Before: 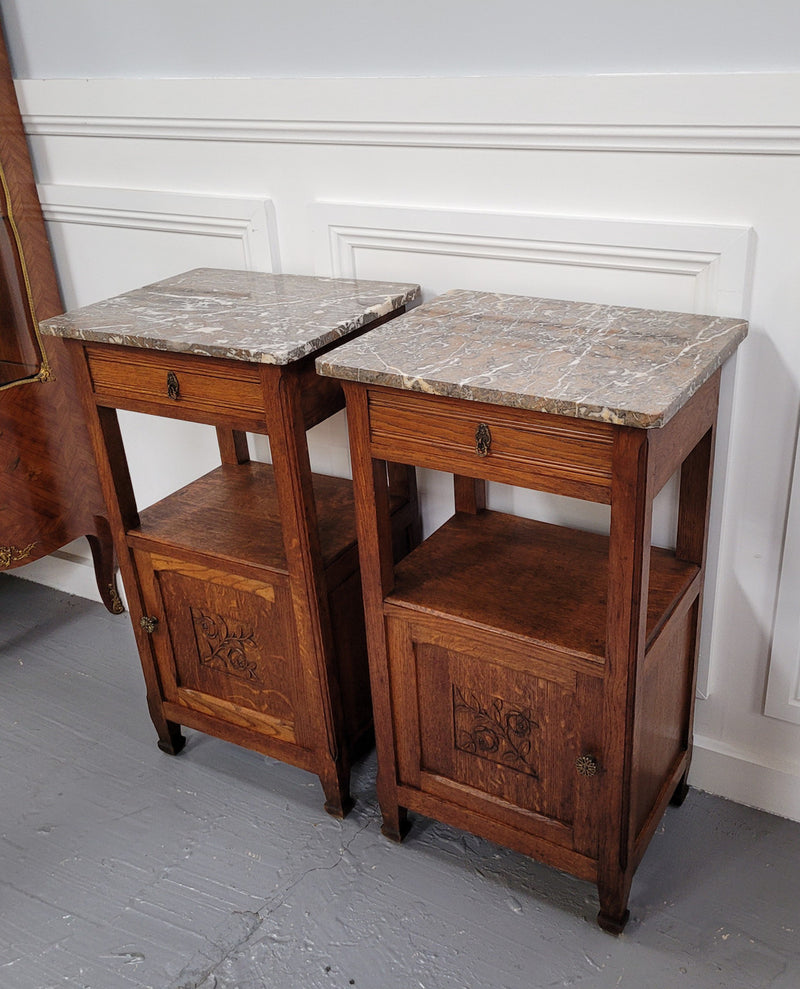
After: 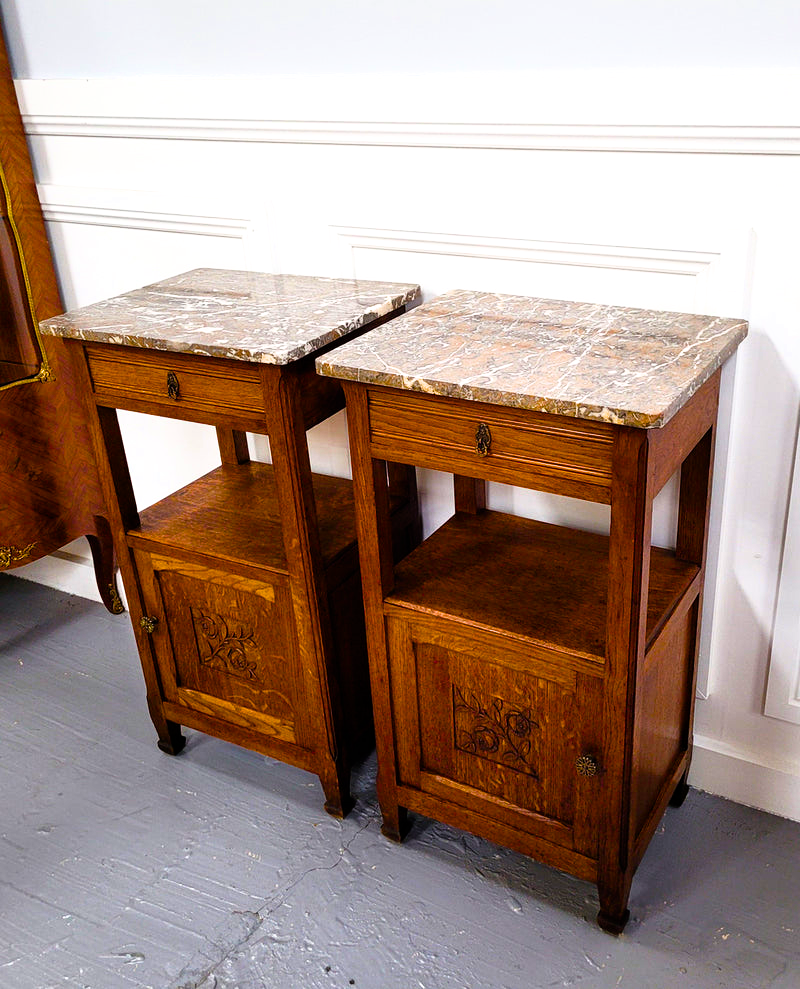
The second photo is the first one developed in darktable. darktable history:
filmic rgb: black relative exposure -9.08 EV, white relative exposure 2.3 EV, hardness 7.49
color balance rgb: linear chroma grading › shadows 10%, linear chroma grading › highlights 10%, linear chroma grading › global chroma 15%, linear chroma grading › mid-tones 15%, perceptual saturation grading › global saturation 40%, perceptual saturation grading › highlights -25%, perceptual saturation grading › mid-tones 35%, perceptual saturation grading › shadows 35%, perceptual brilliance grading › global brilliance 11.29%, global vibrance 11.29%
